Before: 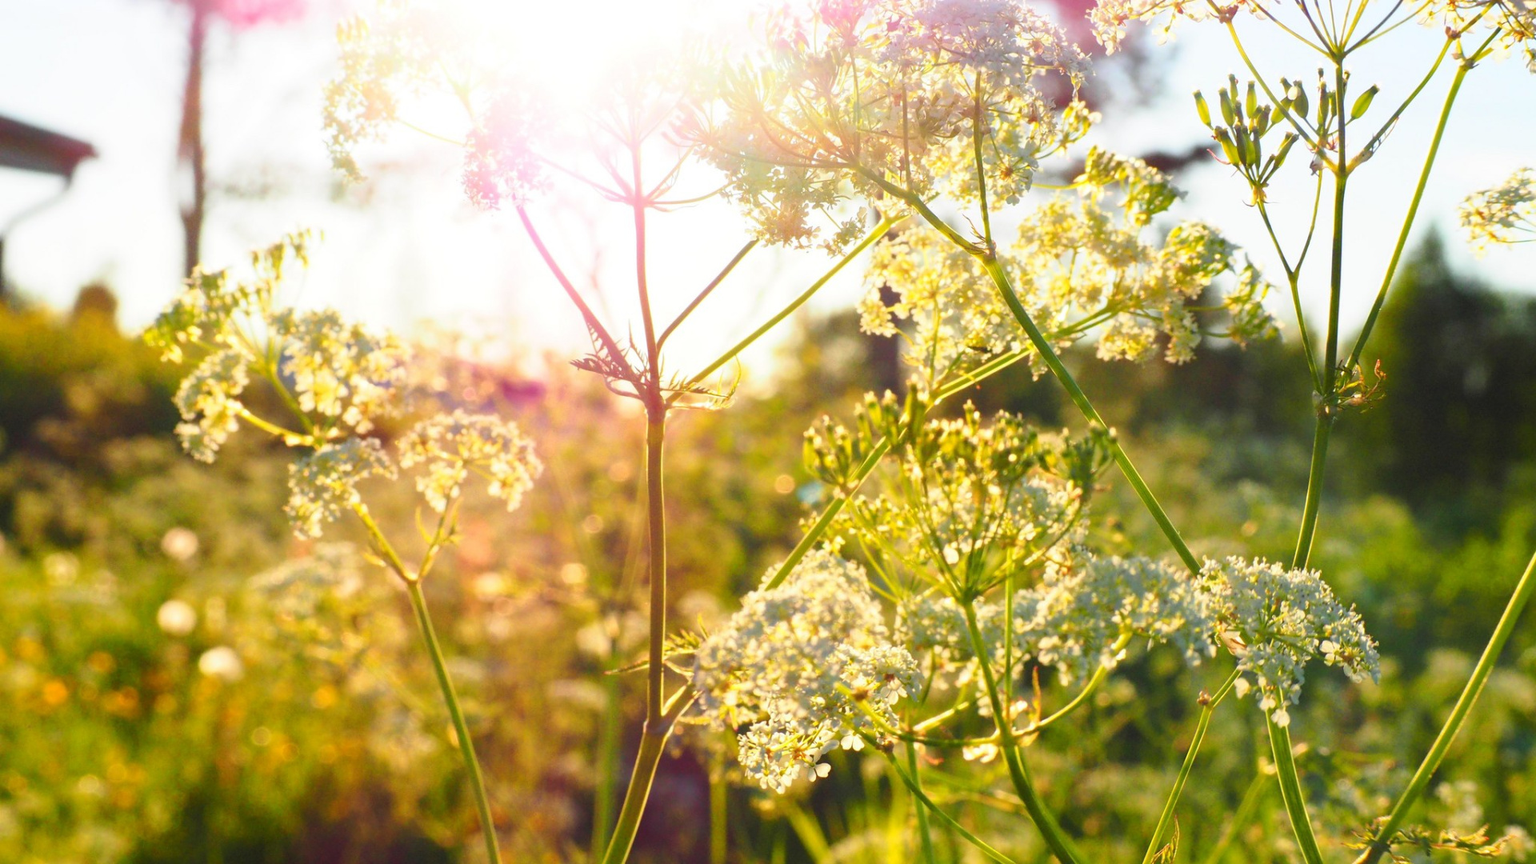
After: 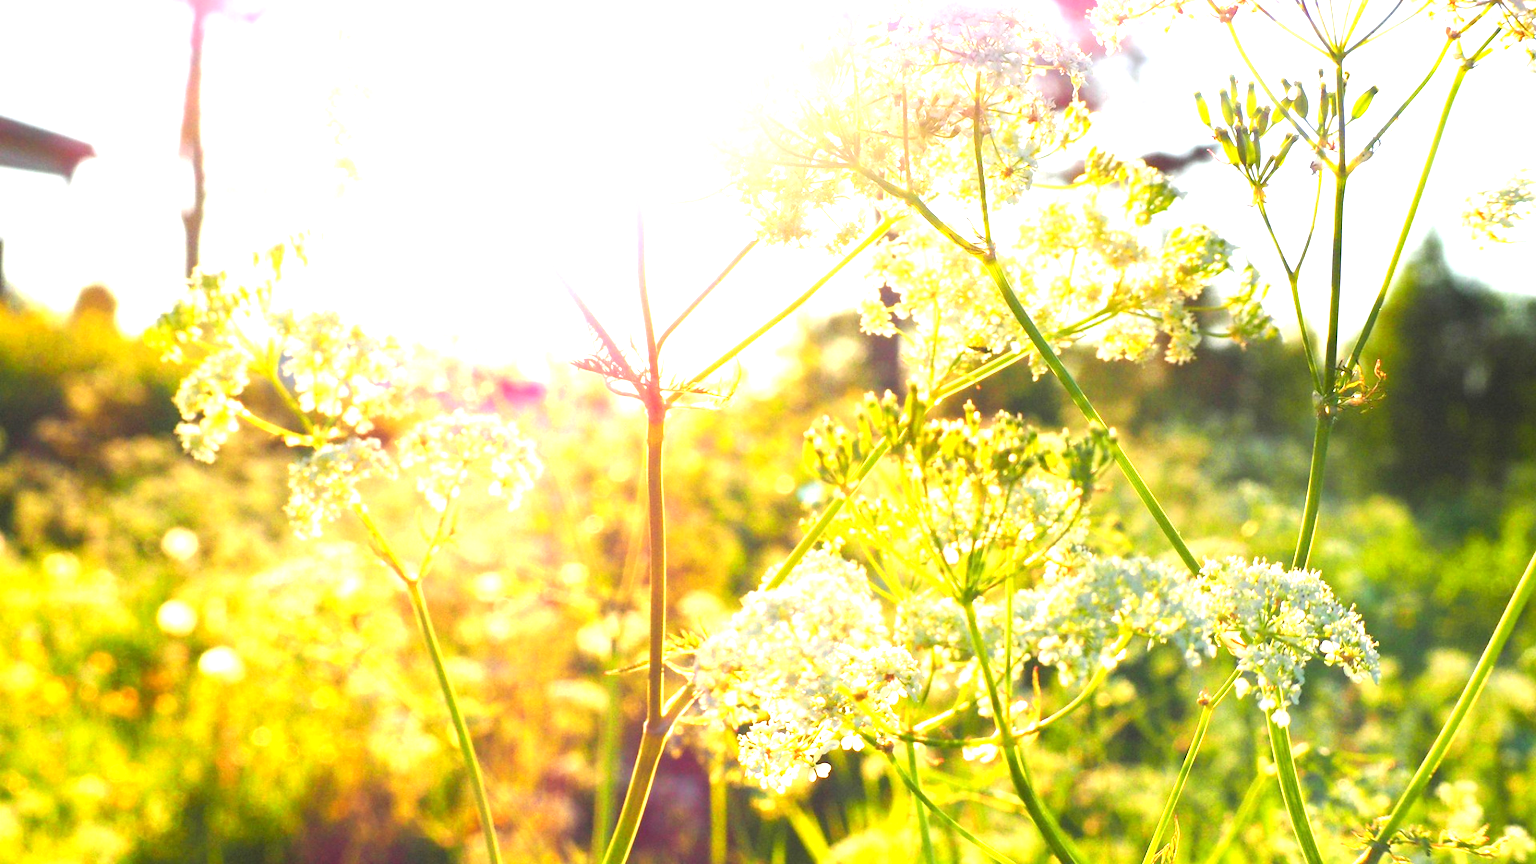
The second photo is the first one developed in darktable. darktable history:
graduated density: rotation 5.63°, offset 76.9
exposure: black level correction 0.001, exposure 1.719 EV, compensate exposure bias true, compensate highlight preservation false
